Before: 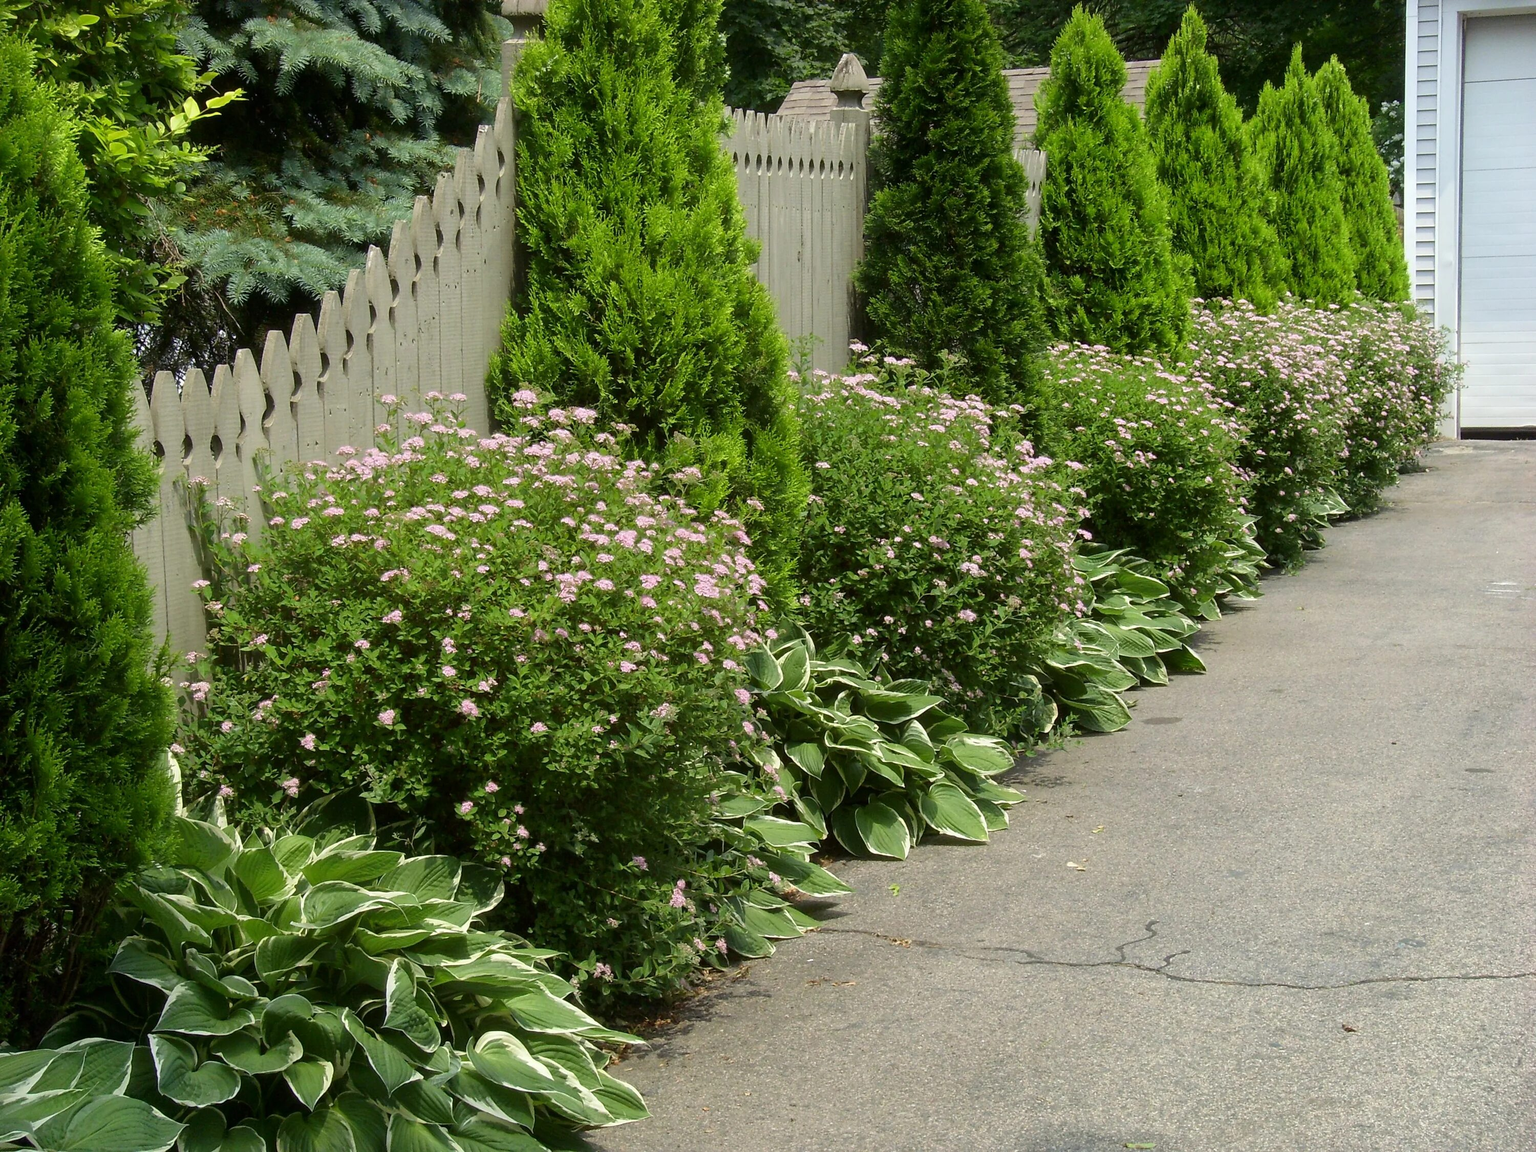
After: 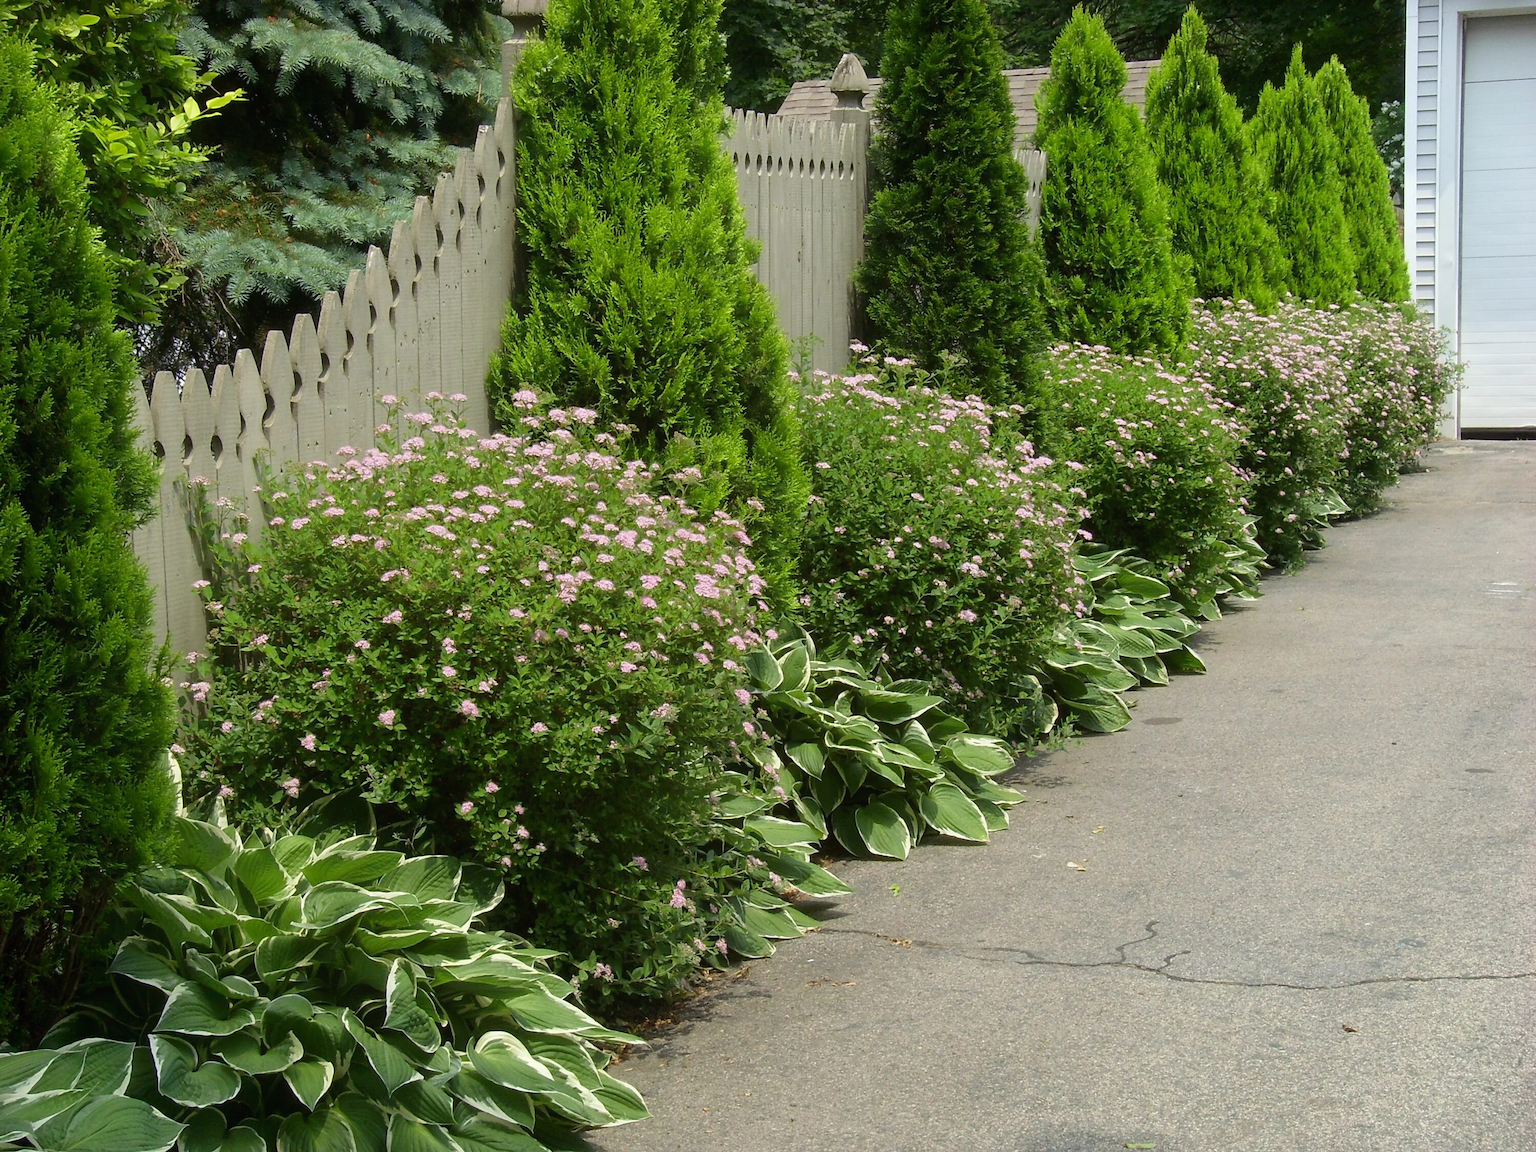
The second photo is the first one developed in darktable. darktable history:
local contrast: mode bilateral grid, contrast 99, coarseness 99, detail 90%, midtone range 0.2
